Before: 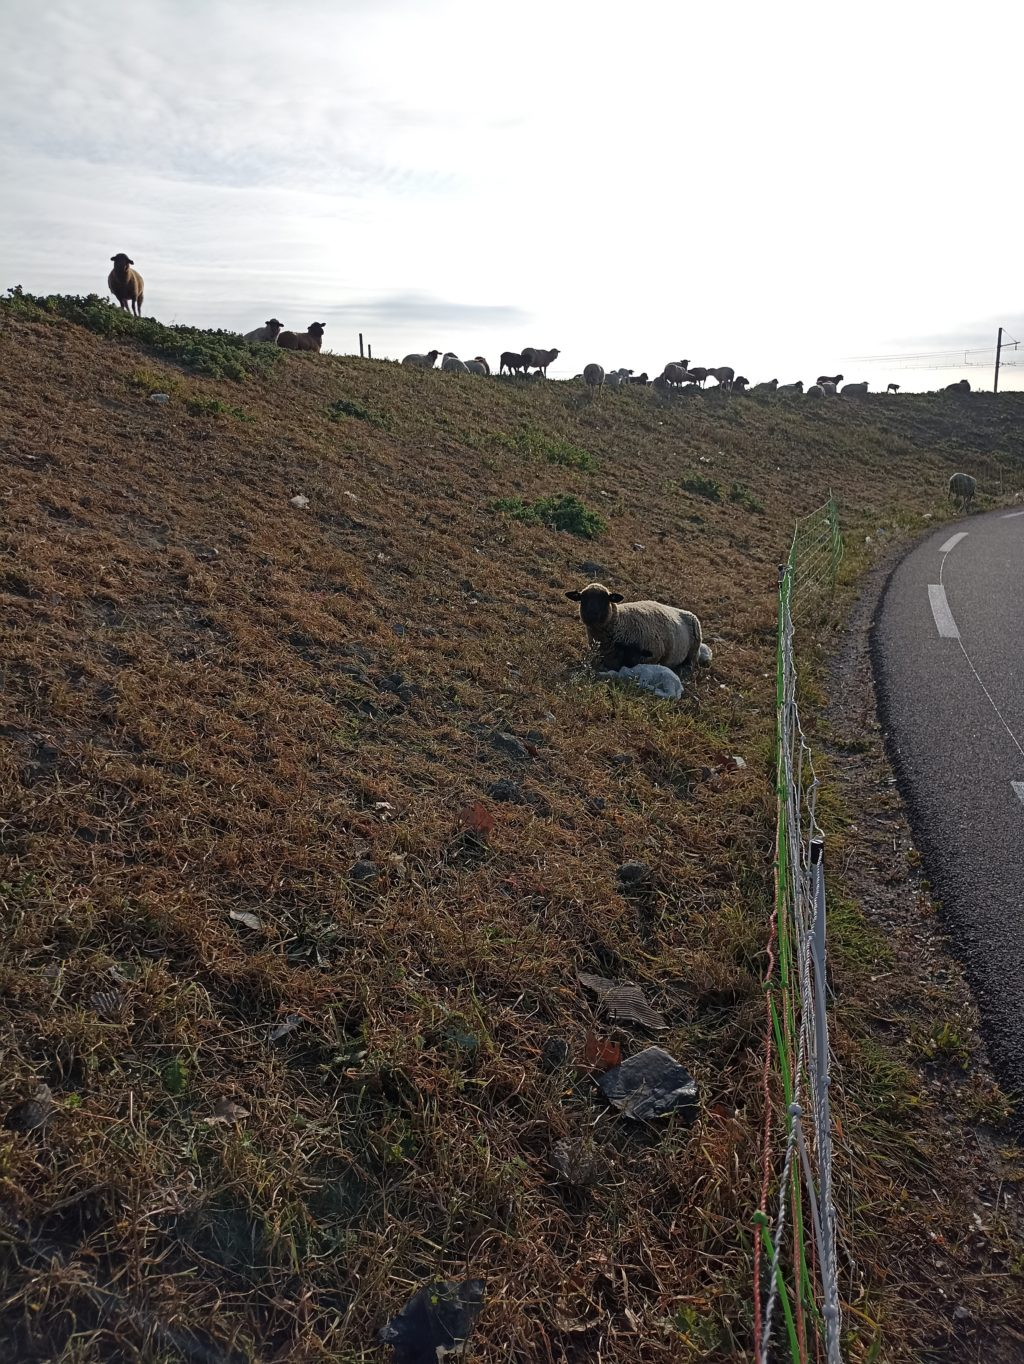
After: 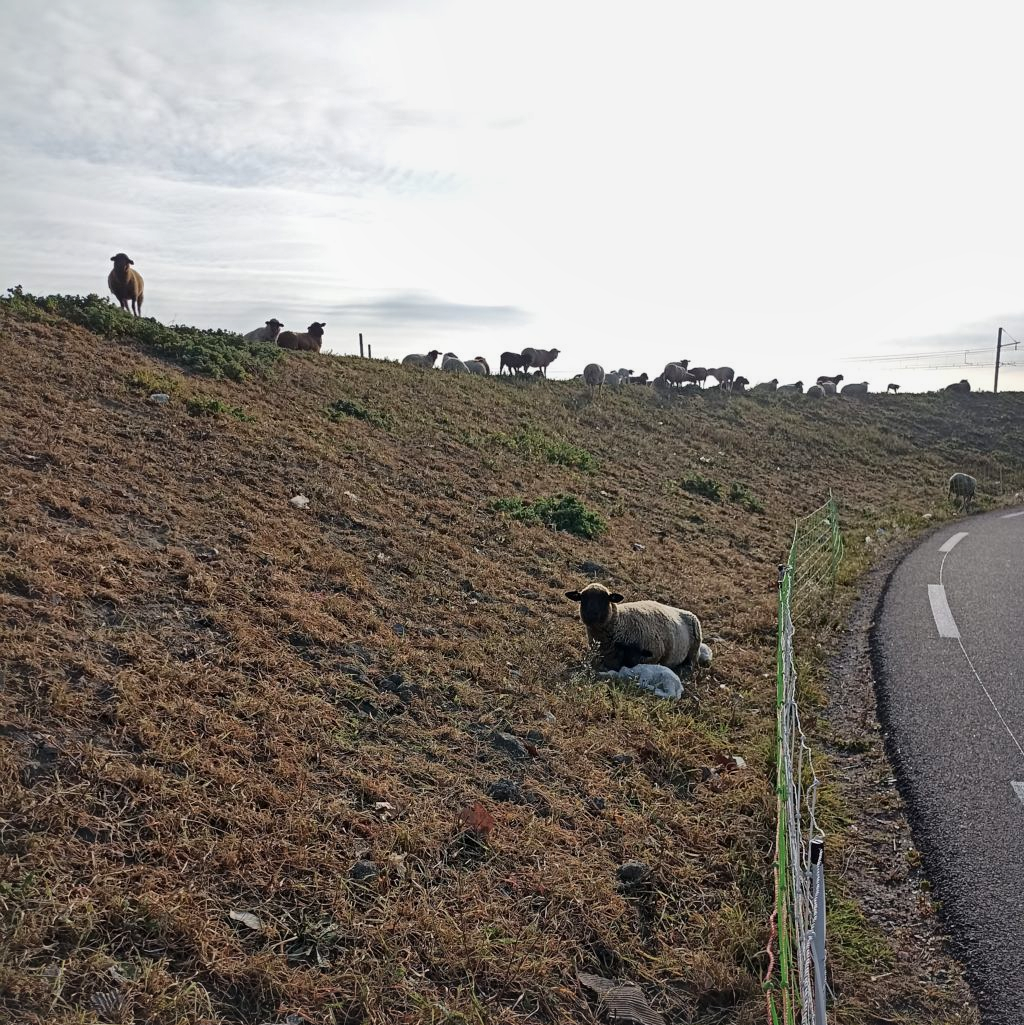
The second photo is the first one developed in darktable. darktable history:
contrast brightness saturation: contrast -0.094, brightness 0.052, saturation 0.082
crop: bottom 24.79%
local contrast: mode bilateral grid, contrast 20, coarseness 50, detail 171%, midtone range 0.2
